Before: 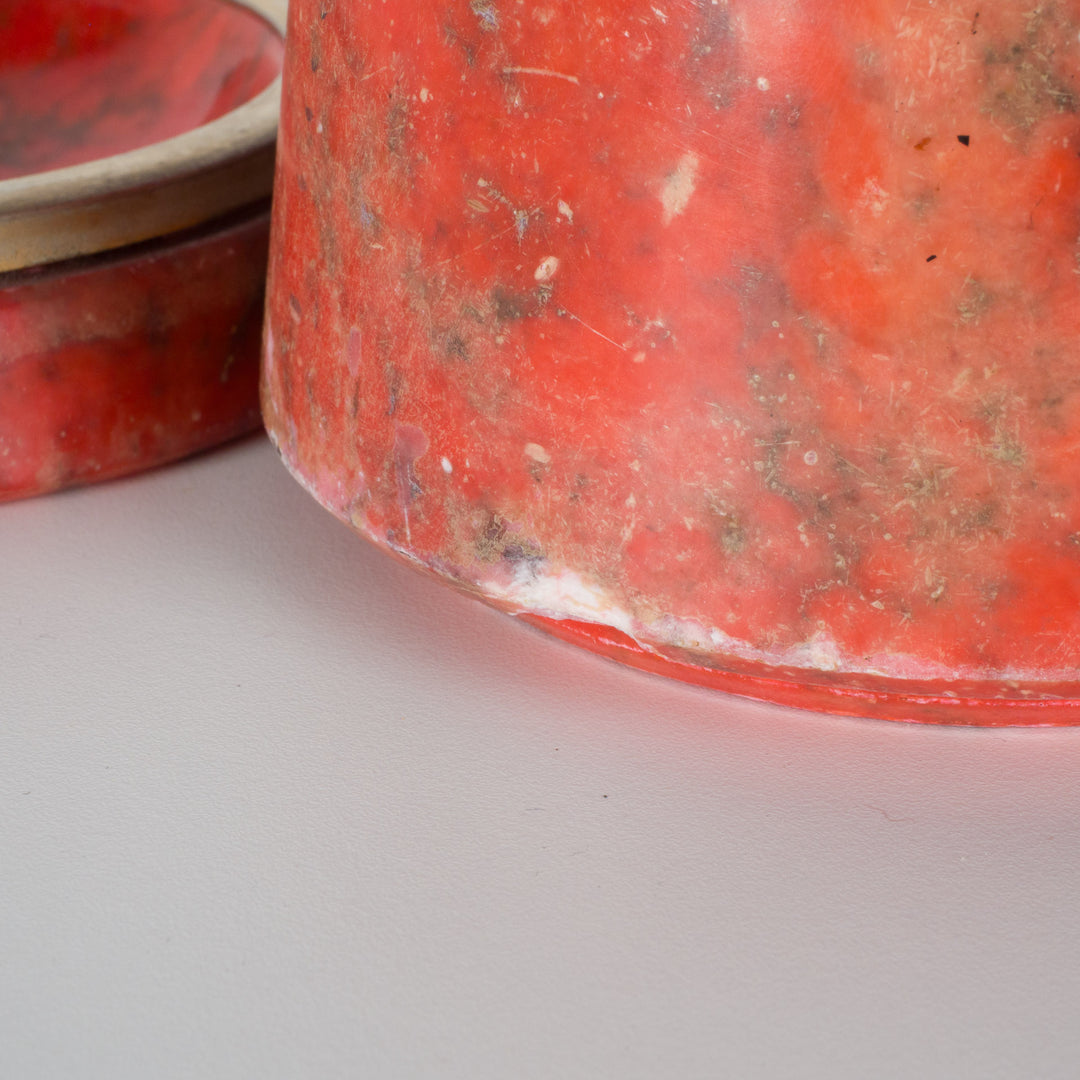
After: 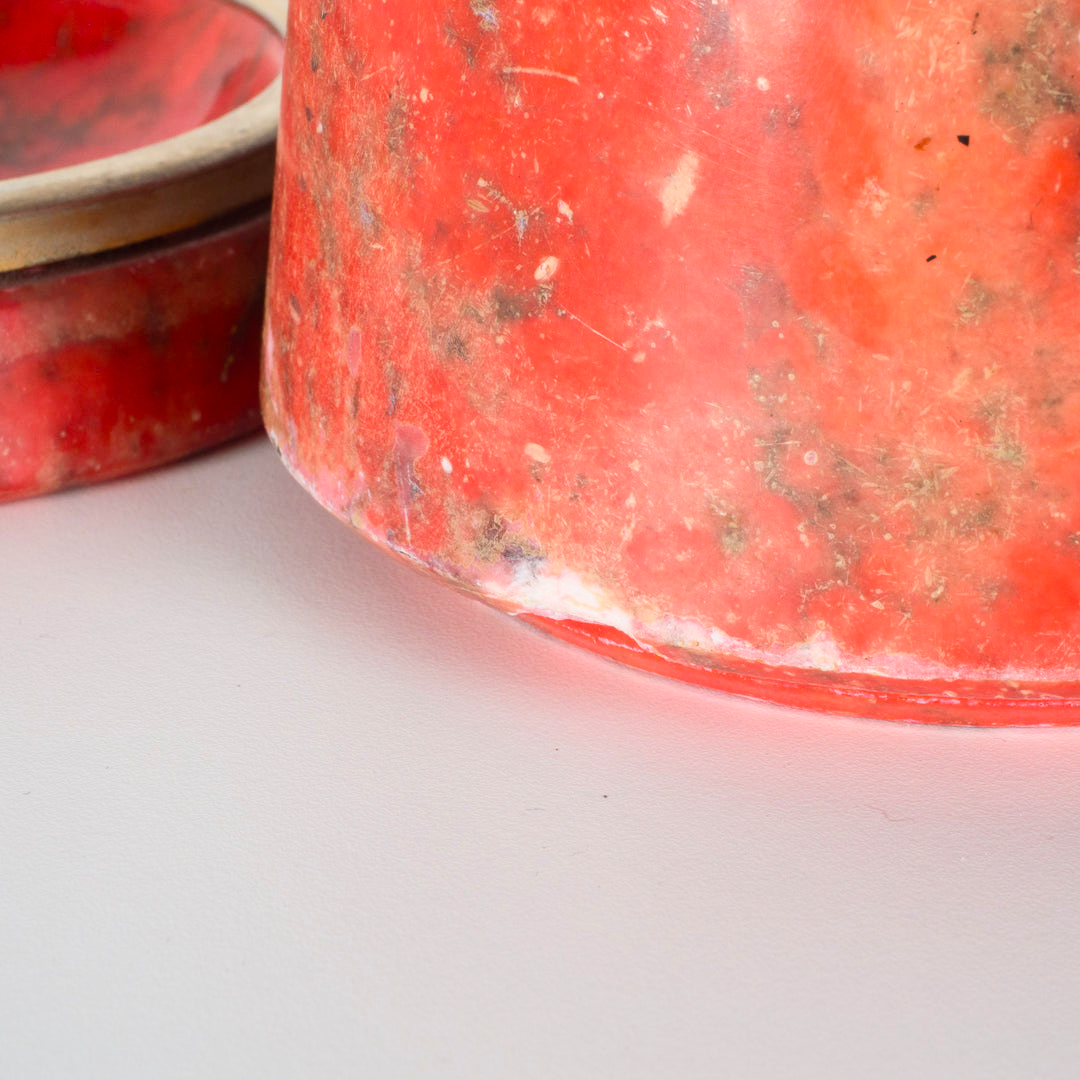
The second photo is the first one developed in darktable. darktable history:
contrast brightness saturation: contrast 0.203, brightness 0.158, saturation 0.229
